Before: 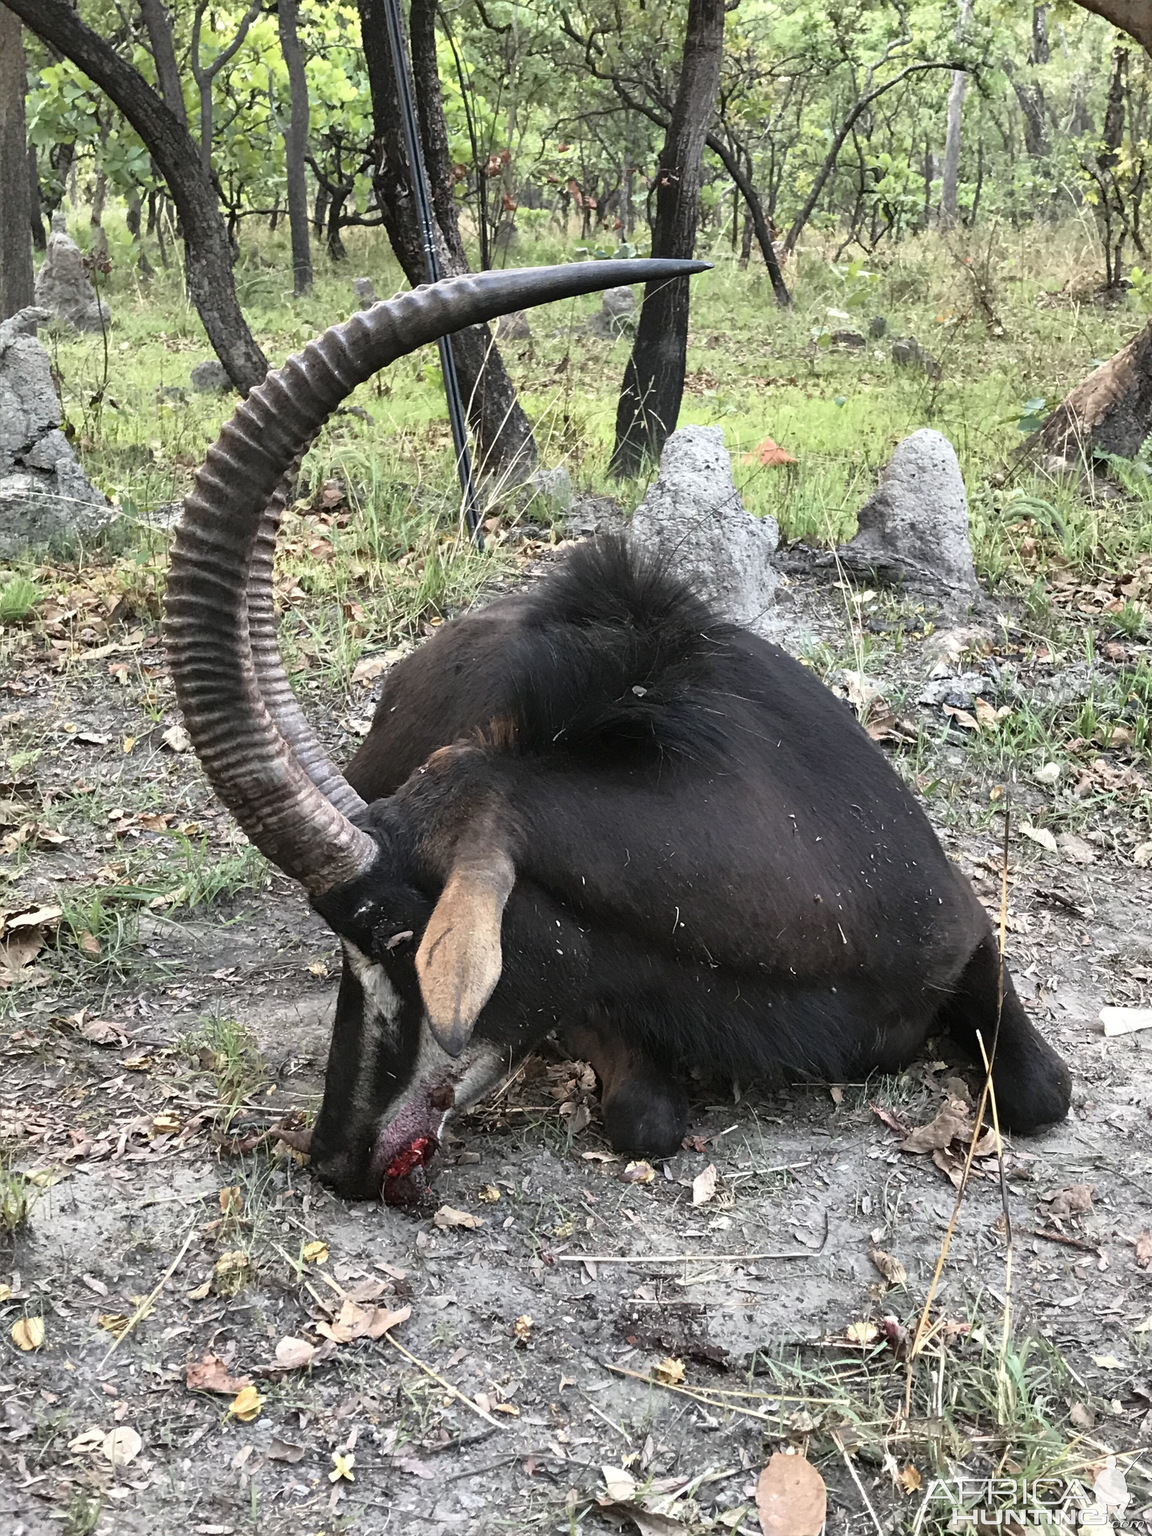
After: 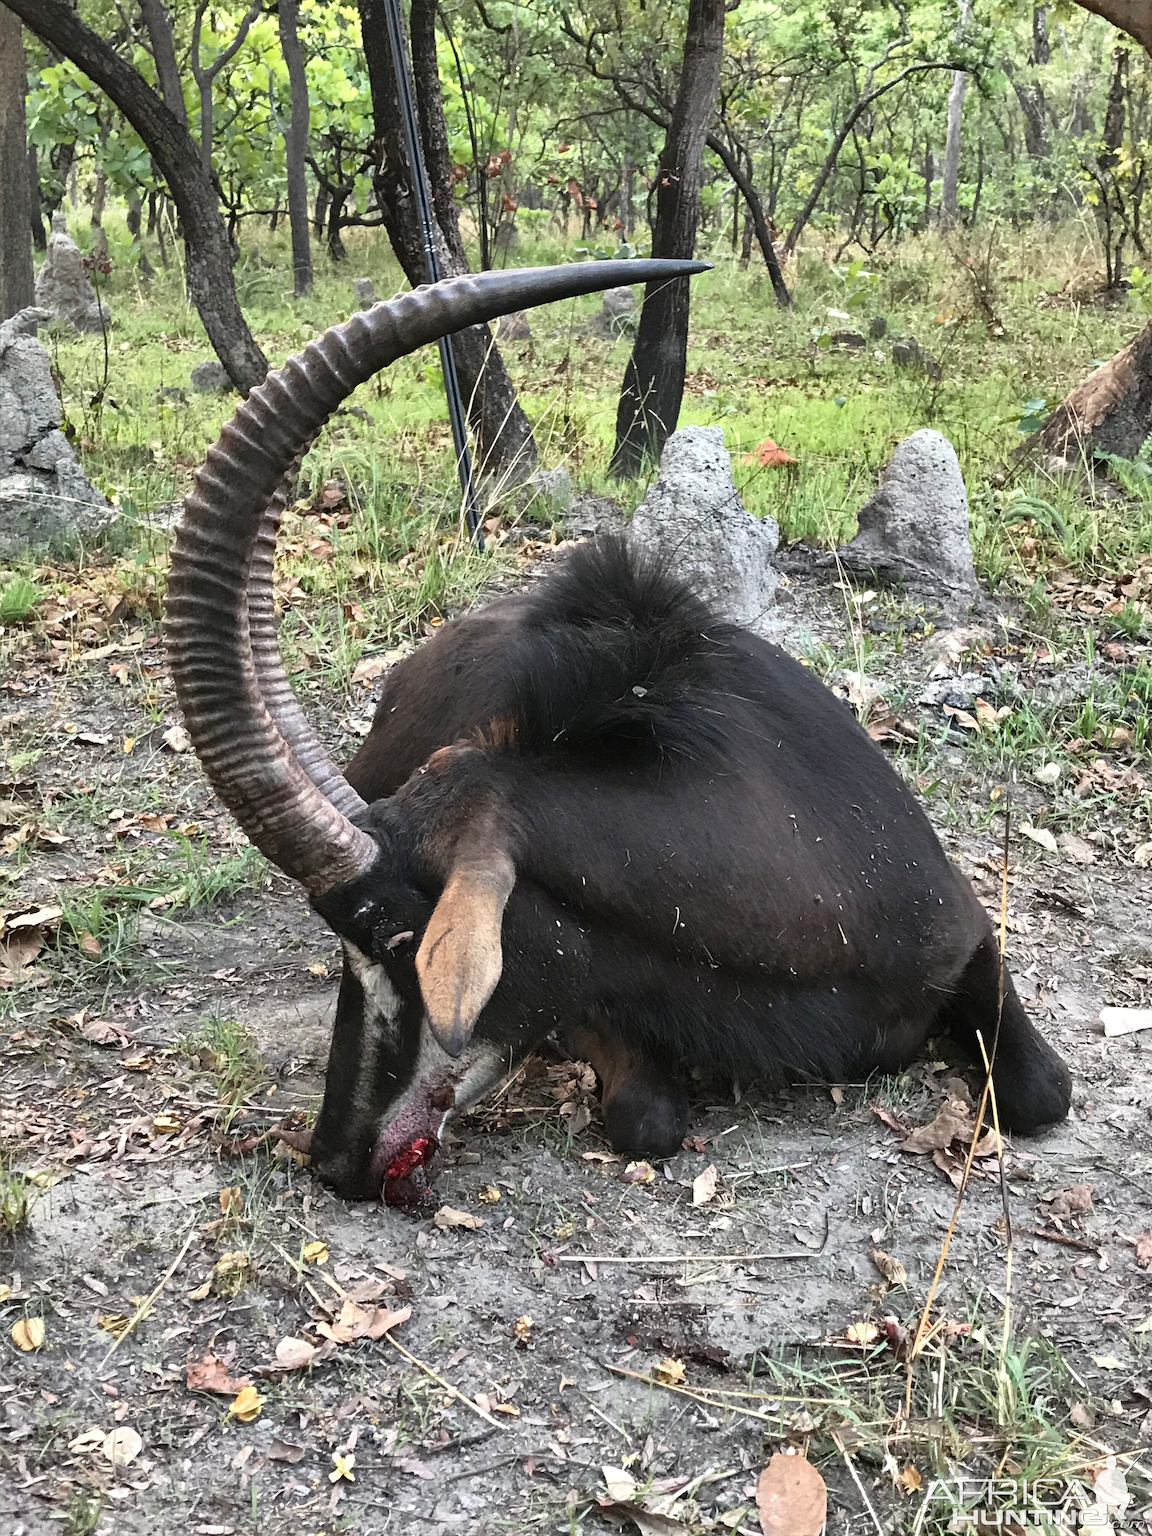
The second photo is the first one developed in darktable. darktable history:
shadows and highlights: shadows 13.15, white point adjustment 1.11, soften with gaussian
